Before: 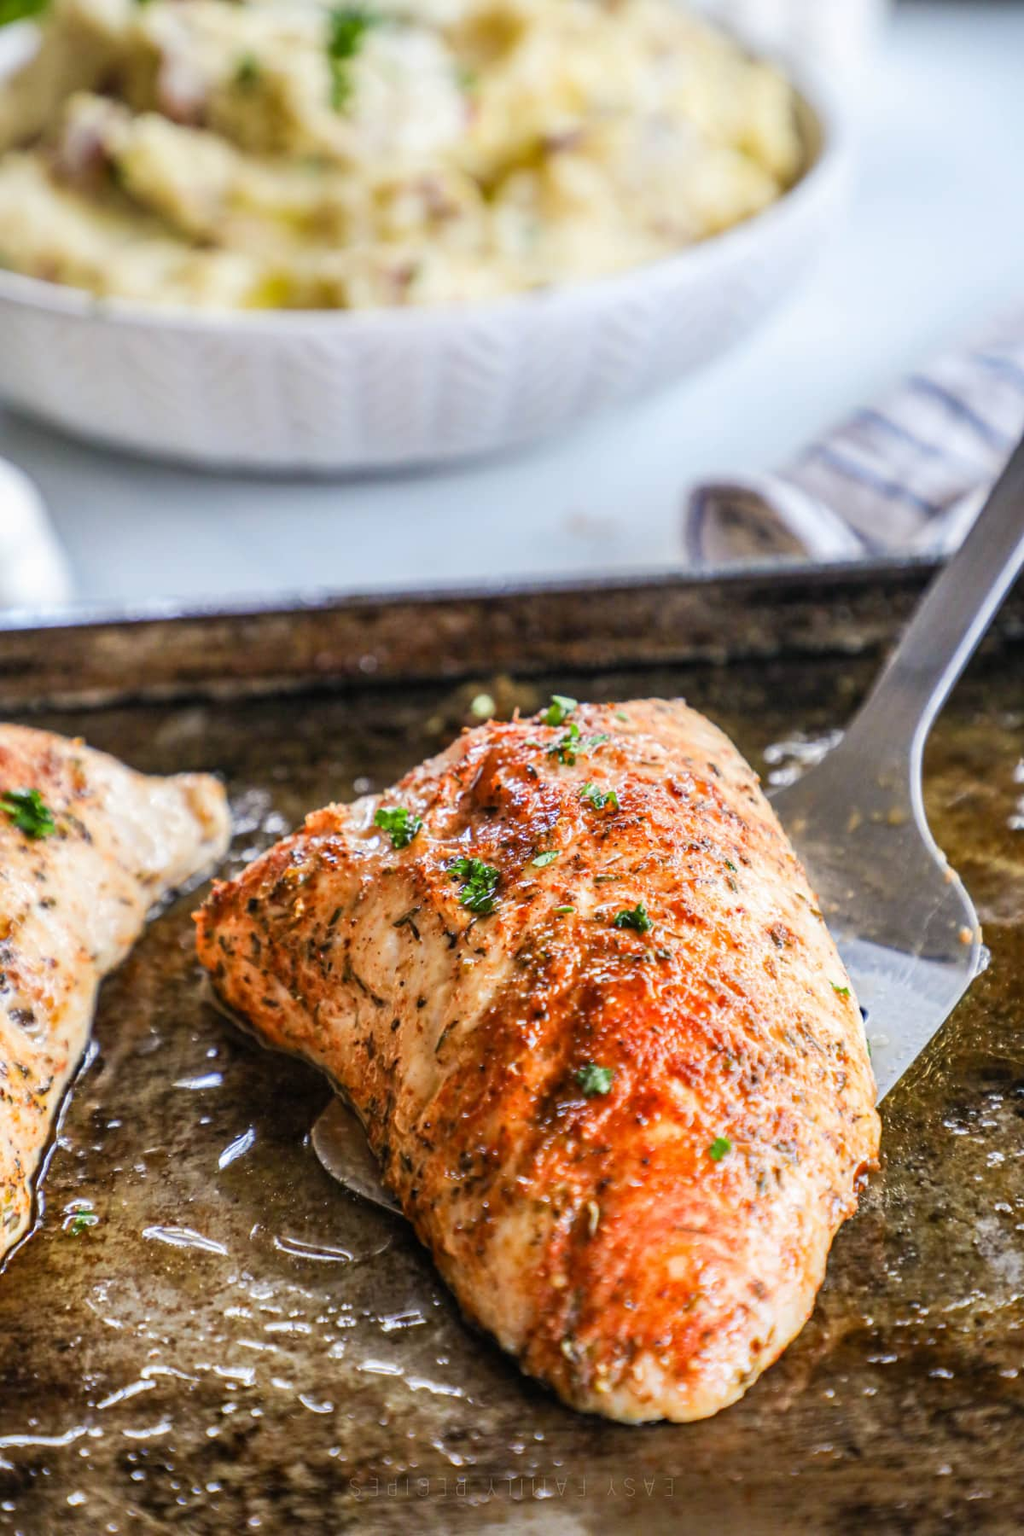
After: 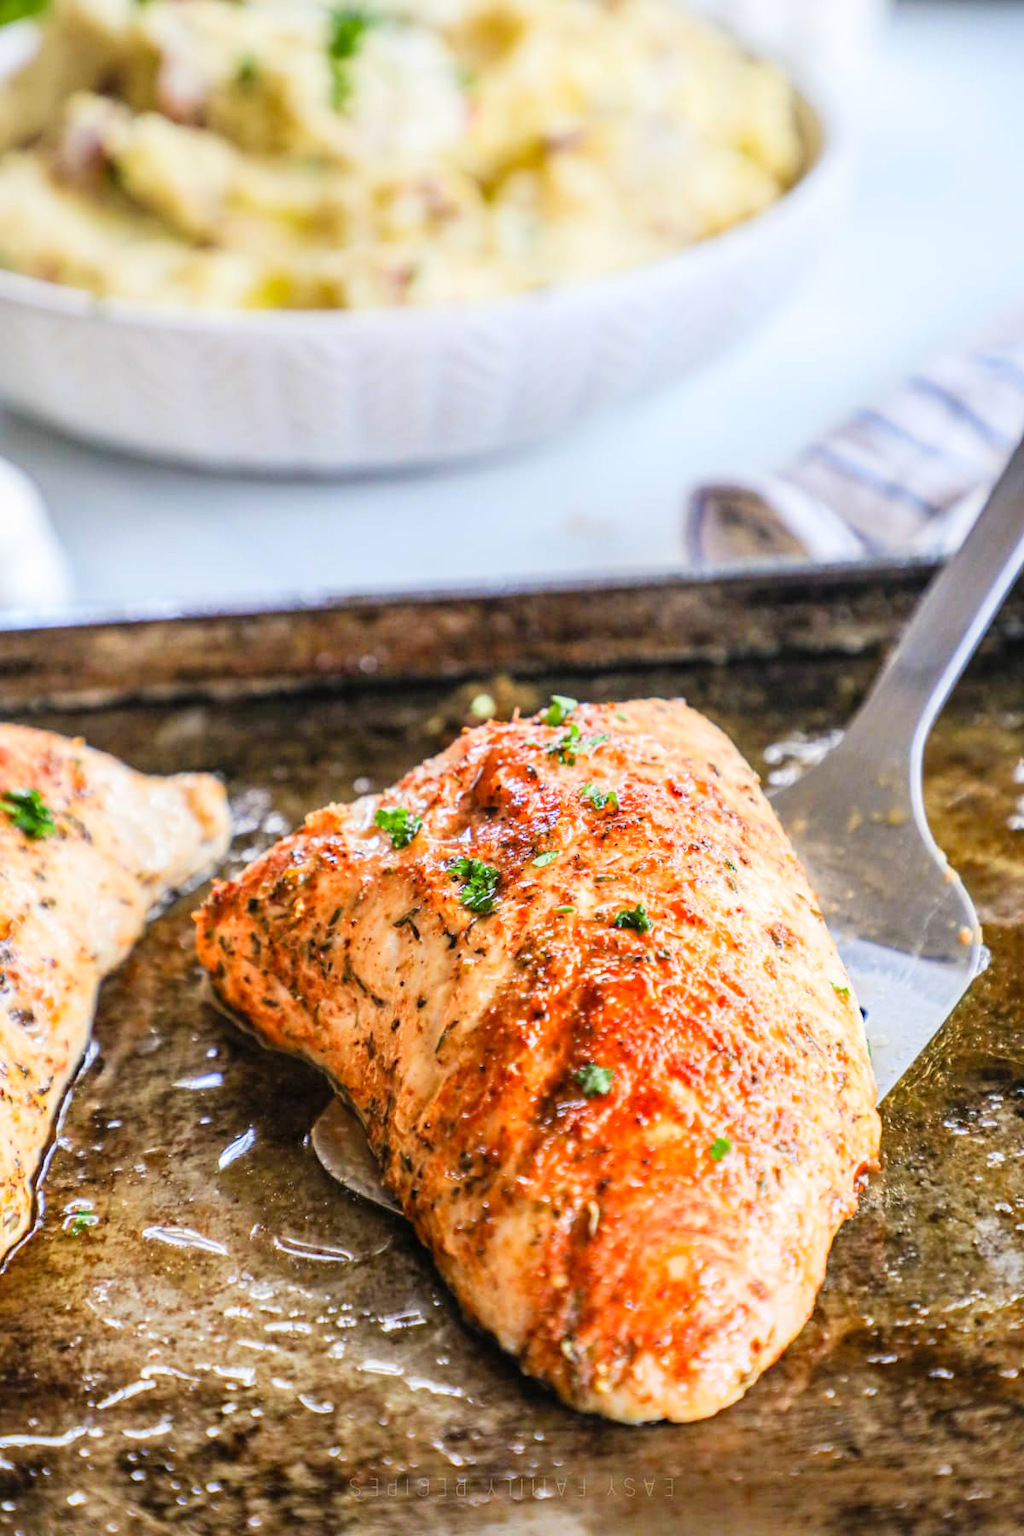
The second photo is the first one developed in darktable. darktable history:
tone curve: curves: ch0 [(0, 0) (0.003, 0.004) (0.011, 0.015) (0.025, 0.033) (0.044, 0.058) (0.069, 0.091) (0.1, 0.131) (0.136, 0.179) (0.177, 0.233) (0.224, 0.296) (0.277, 0.364) (0.335, 0.434) (0.399, 0.511) (0.468, 0.584) (0.543, 0.656) (0.623, 0.729) (0.709, 0.799) (0.801, 0.874) (0.898, 0.936) (1, 1)], color space Lab, linked channels, preserve colors none
